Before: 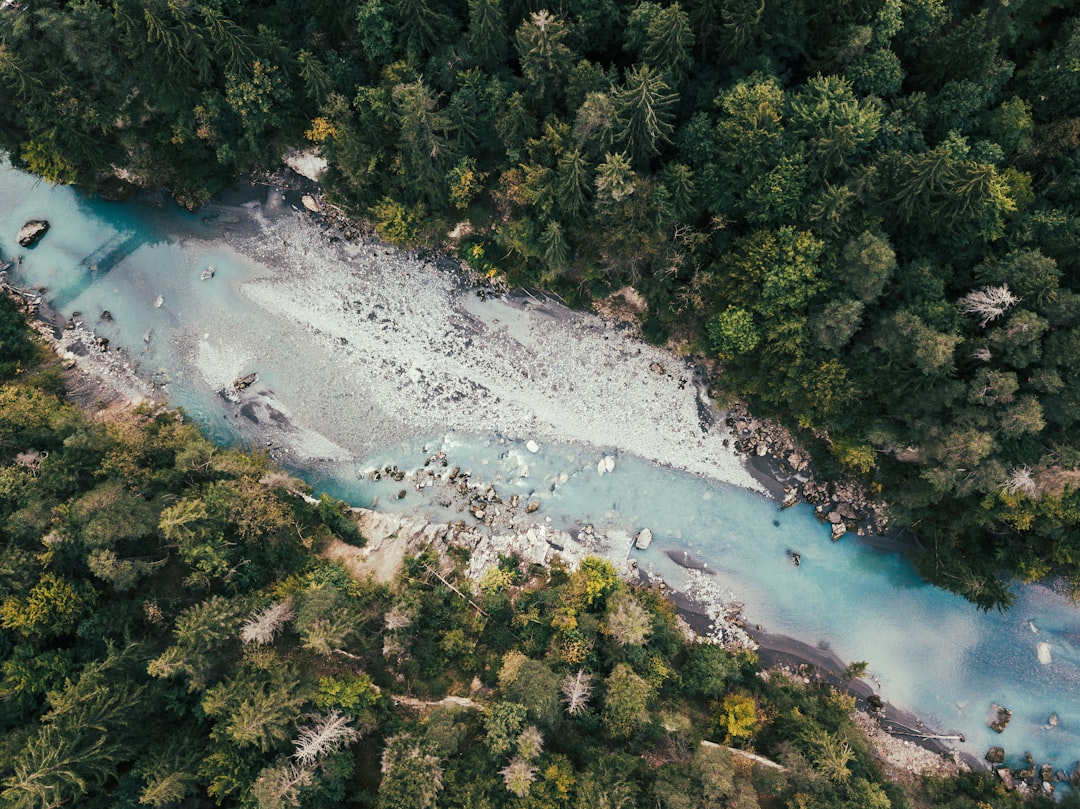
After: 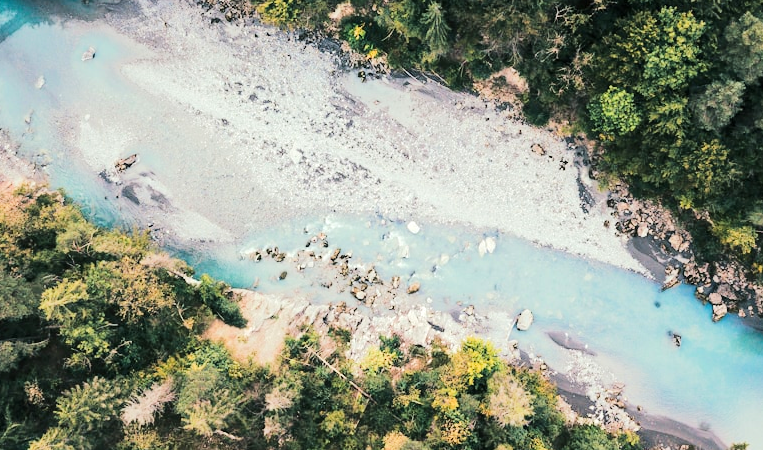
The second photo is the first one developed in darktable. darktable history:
crop: left 11.055%, top 27.105%, right 18.283%, bottom 17.184%
tone equalizer: -7 EV 0.142 EV, -6 EV 0.566 EV, -5 EV 1.16 EV, -4 EV 1.35 EV, -3 EV 1.18 EV, -2 EV 0.6 EV, -1 EV 0.165 EV, edges refinement/feathering 500, mask exposure compensation -1.57 EV, preserve details no
